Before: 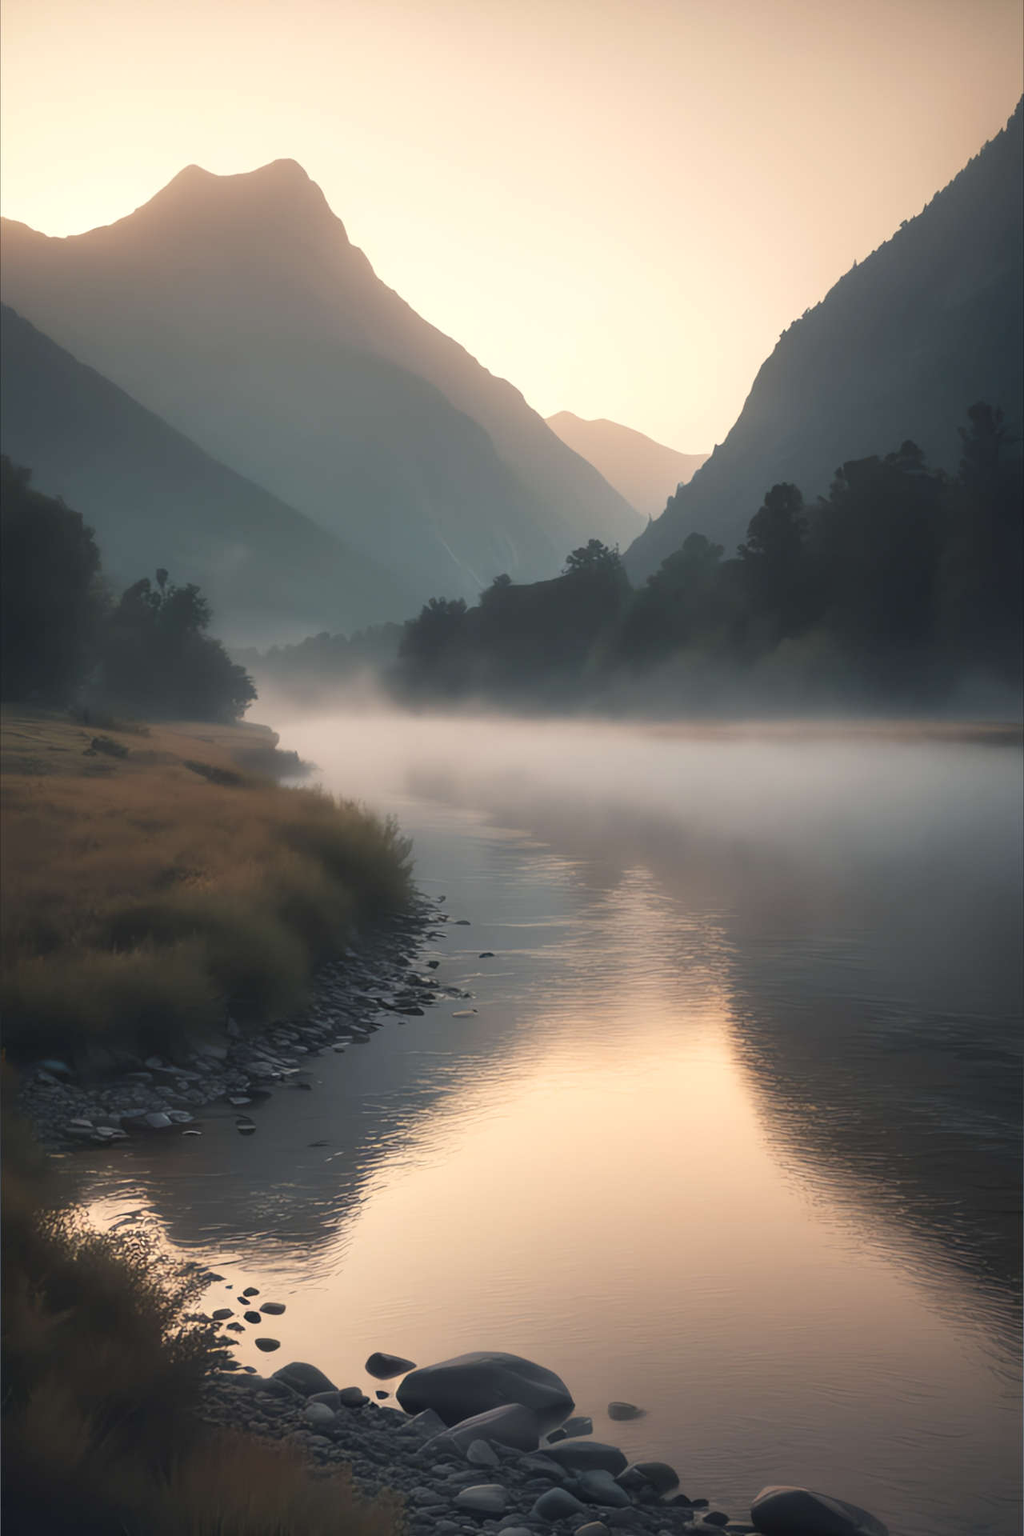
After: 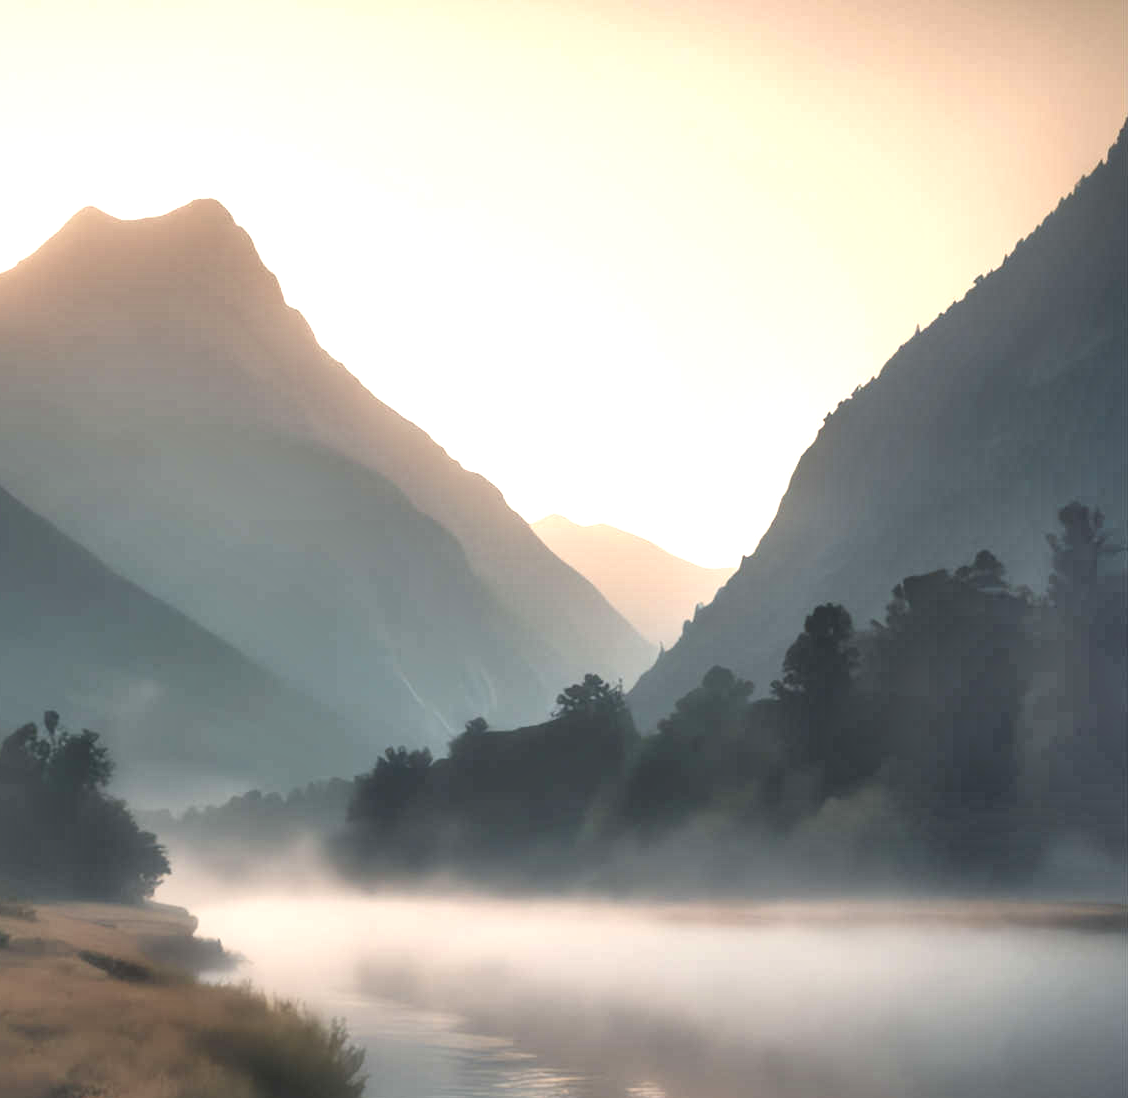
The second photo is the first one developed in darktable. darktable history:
crop and rotate: left 11.812%, bottom 42.776%
local contrast: mode bilateral grid, contrast 25, coarseness 60, detail 151%, midtone range 0.2
shadows and highlights: shadows 75, highlights -25, soften with gaussian
exposure: exposure 0.6 EV, compensate highlight preservation false
